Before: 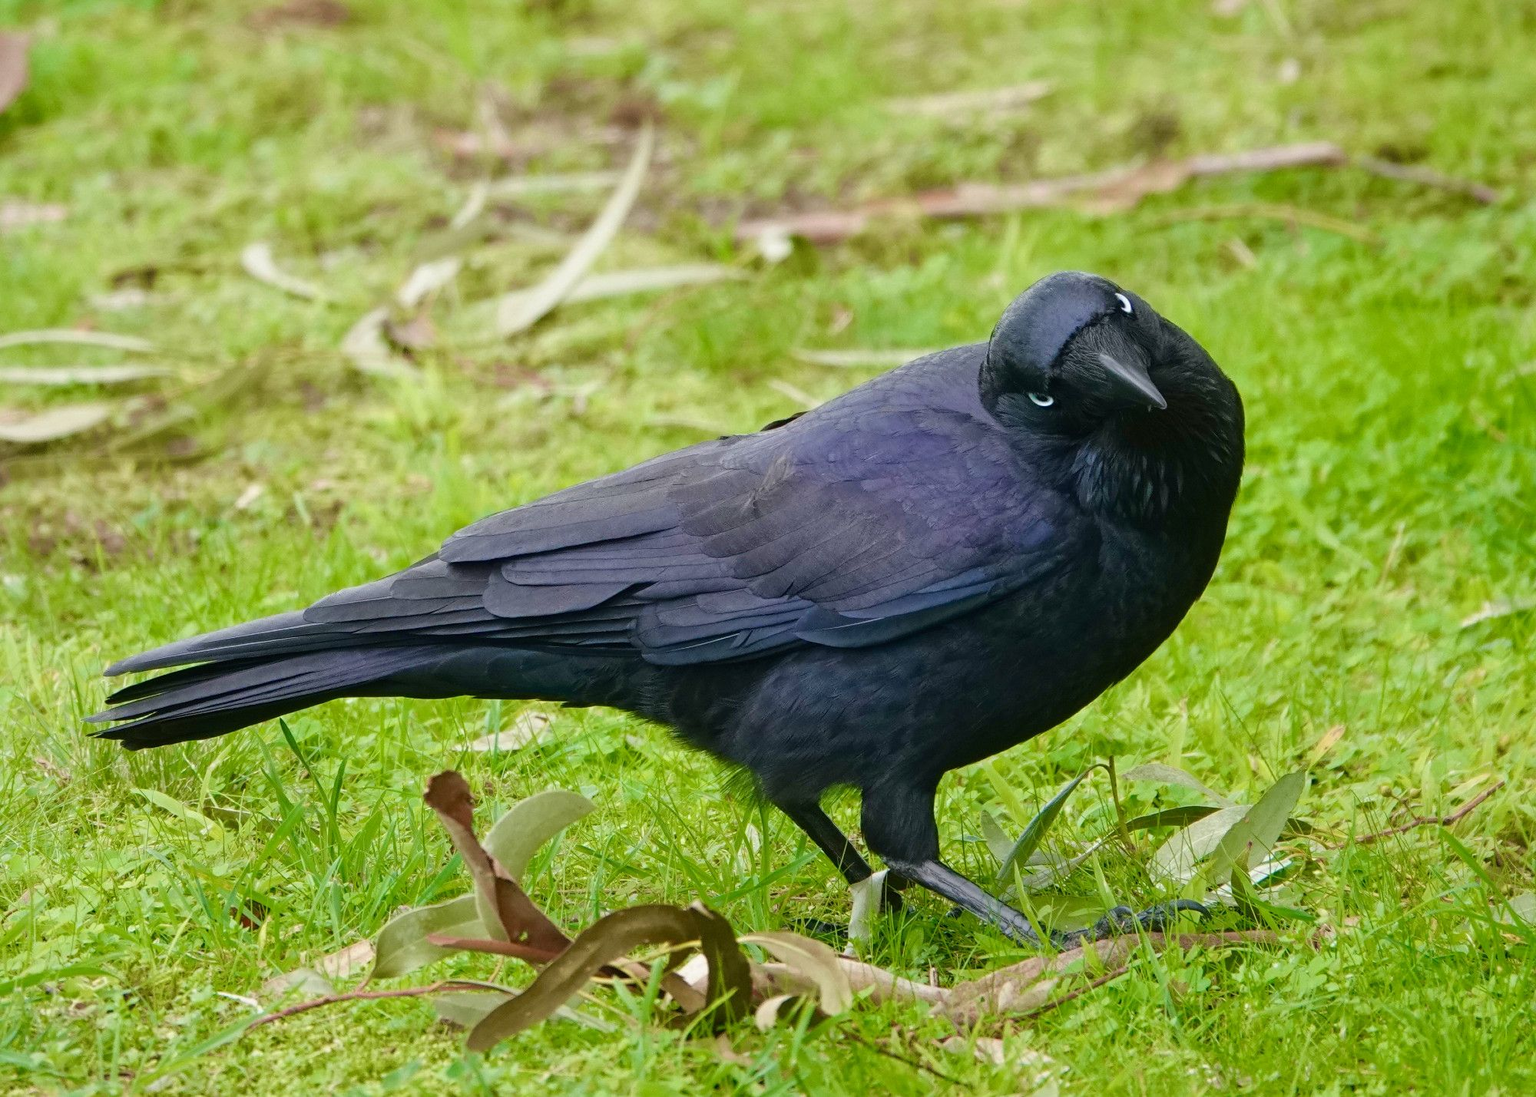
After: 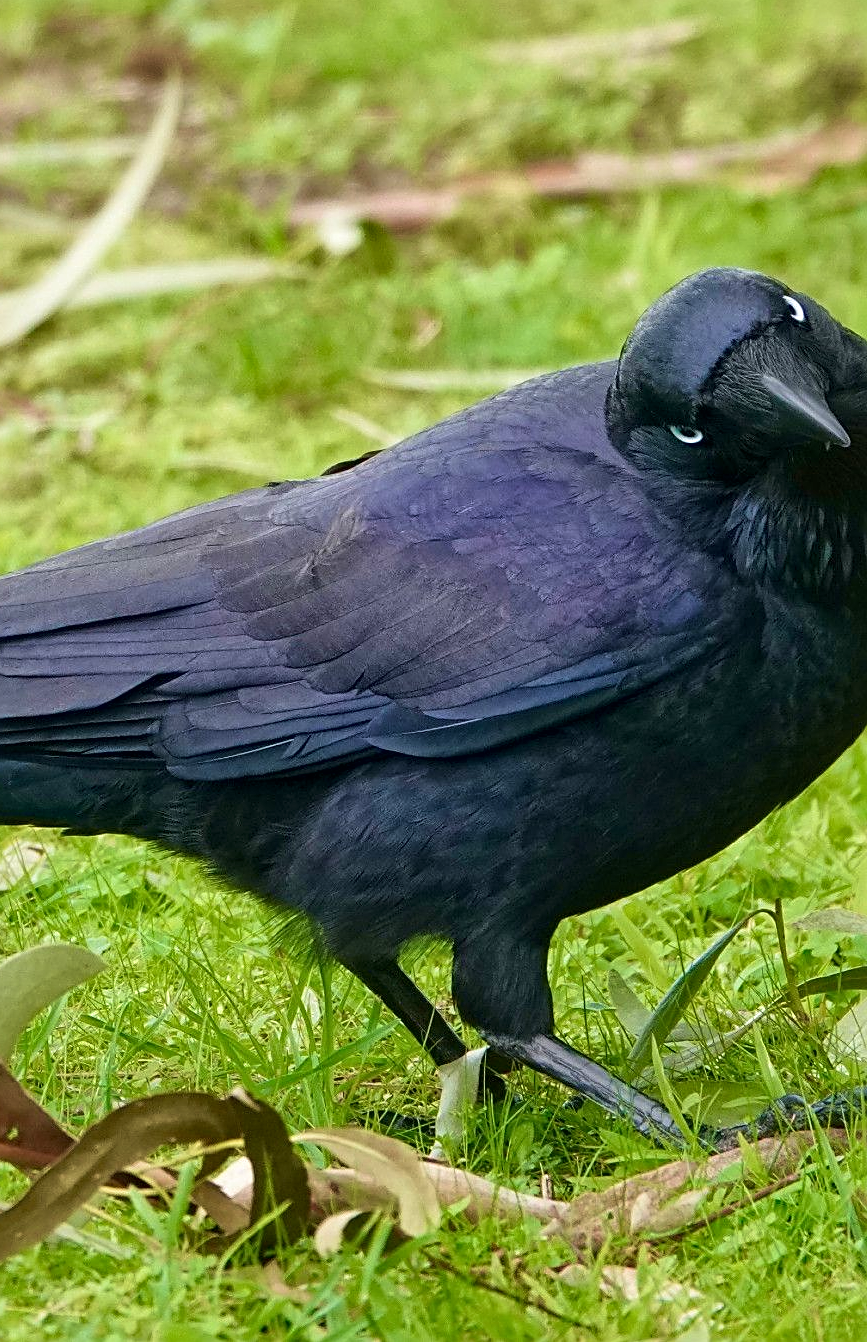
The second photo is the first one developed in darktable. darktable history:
local contrast: mode bilateral grid, contrast 20, coarseness 50, detail 132%, midtone range 0.2
crop: left 33.452%, top 6.025%, right 23.155%
sharpen: on, module defaults
velvia: on, module defaults
